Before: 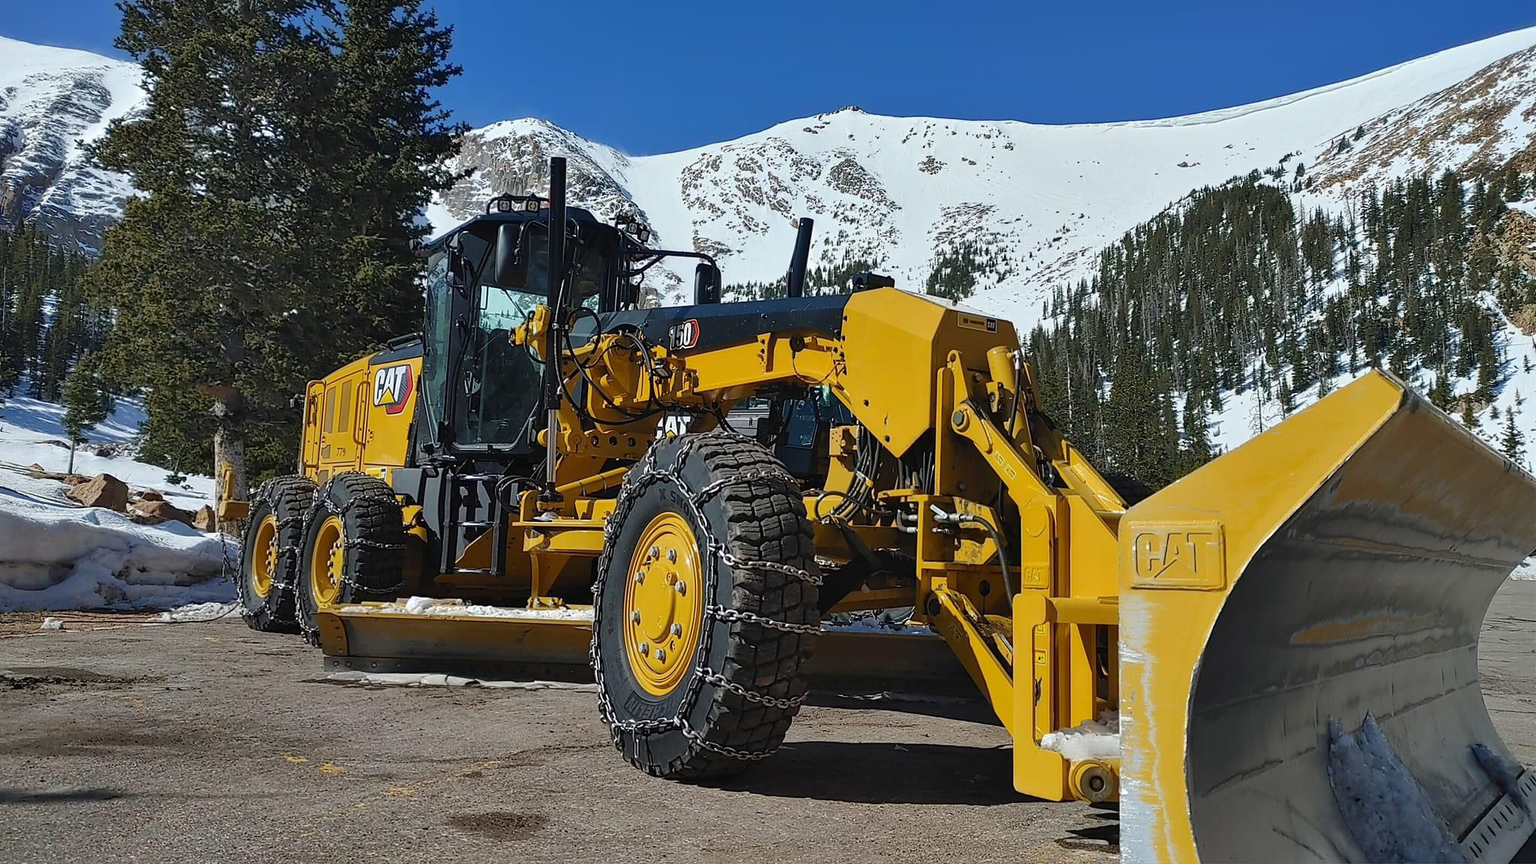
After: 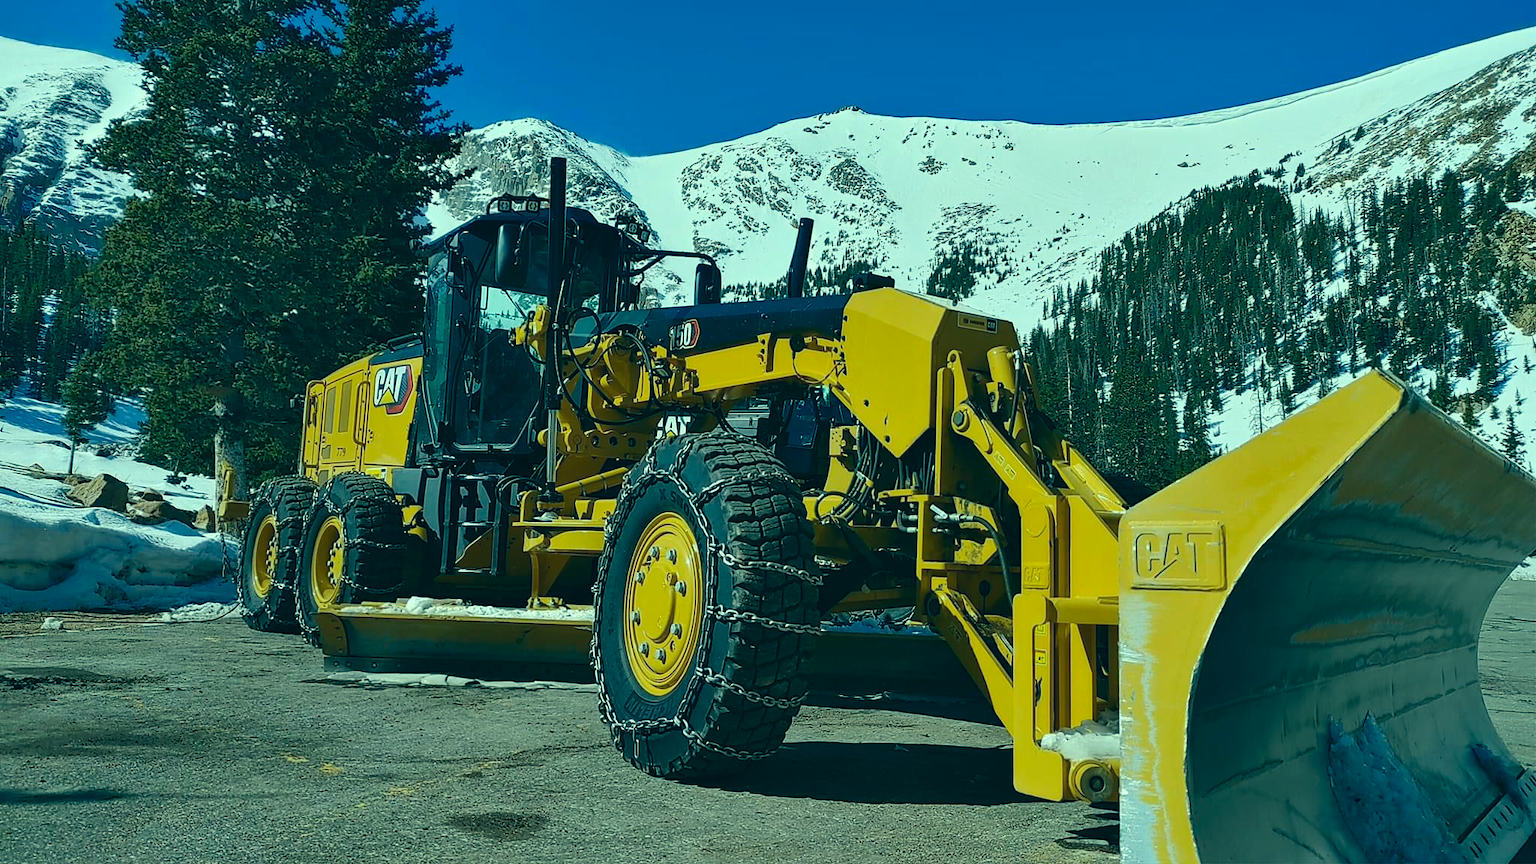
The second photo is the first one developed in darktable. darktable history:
color correction: highlights a* -19.68, highlights b* 9.8, shadows a* -20.49, shadows b* -10.81
tone curve: curves: ch0 [(0, 0) (0.339, 0.306) (0.687, 0.706) (1, 1)], color space Lab, independent channels, preserve colors none
